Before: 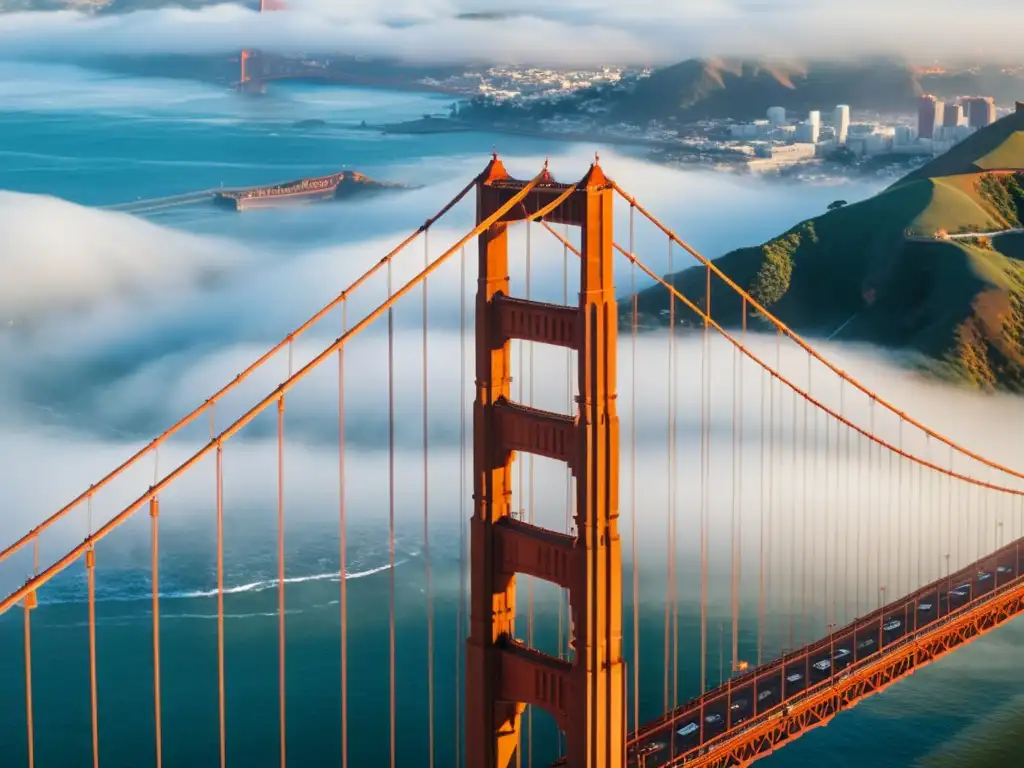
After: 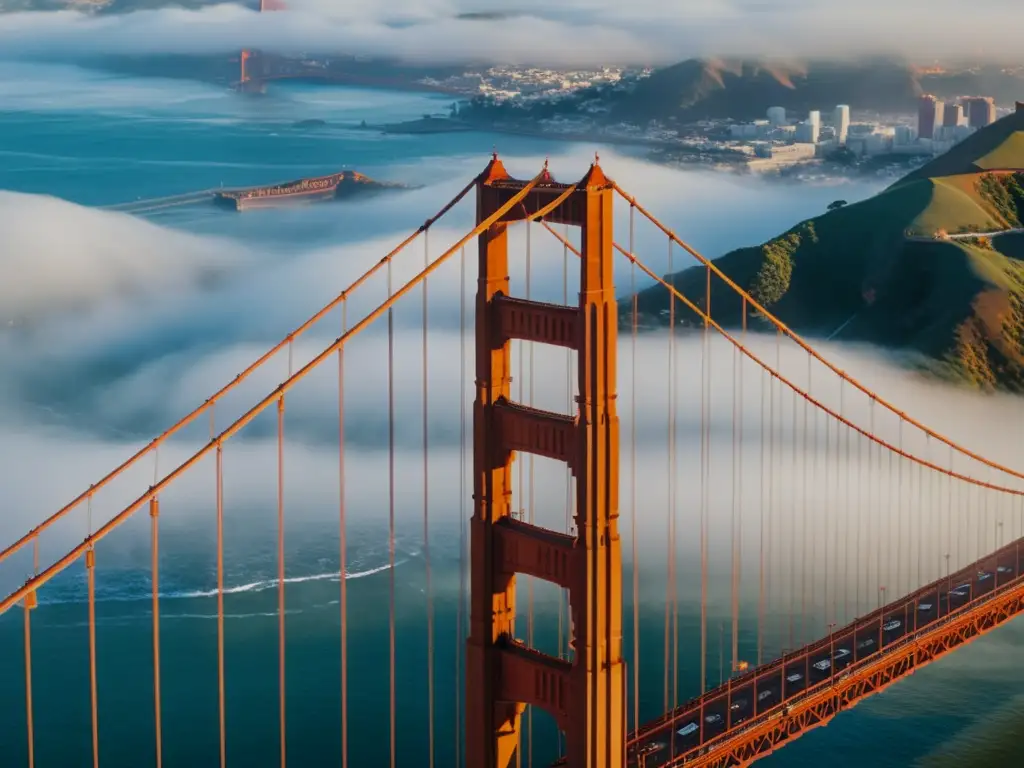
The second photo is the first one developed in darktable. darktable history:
exposure: exposure -0.488 EV, compensate highlight preservation false
